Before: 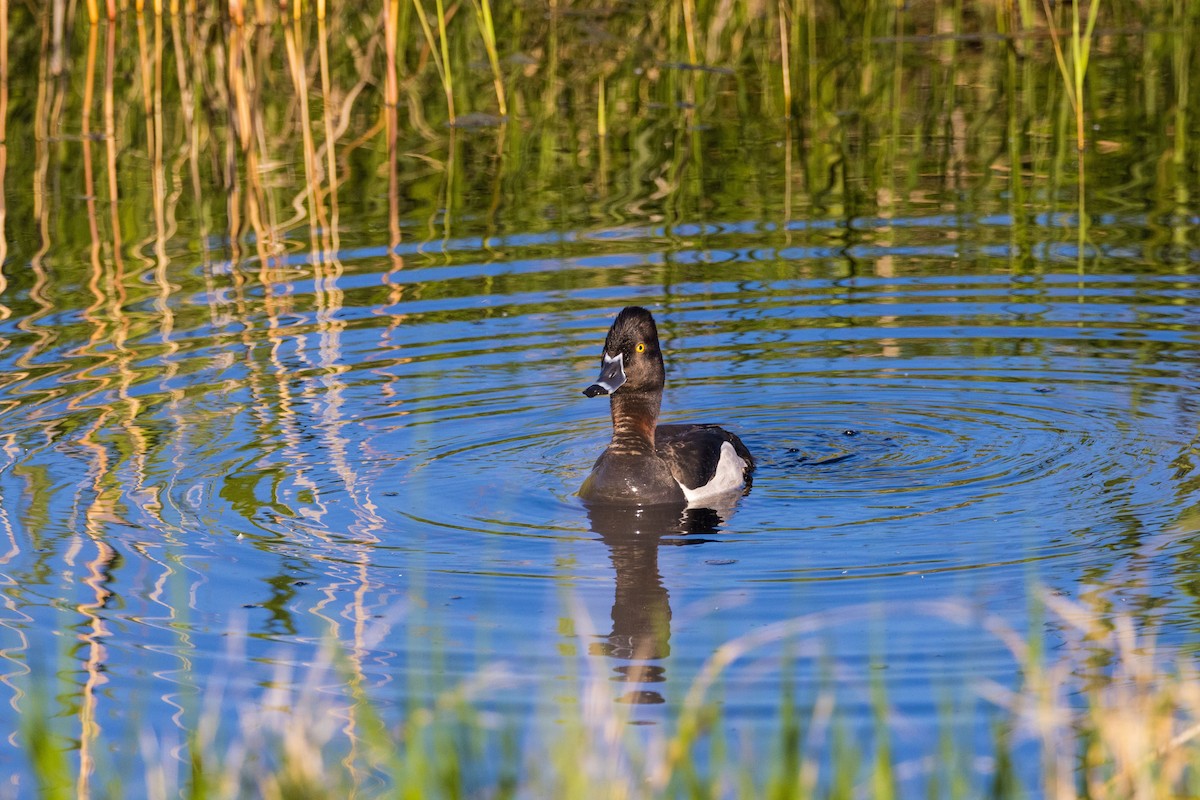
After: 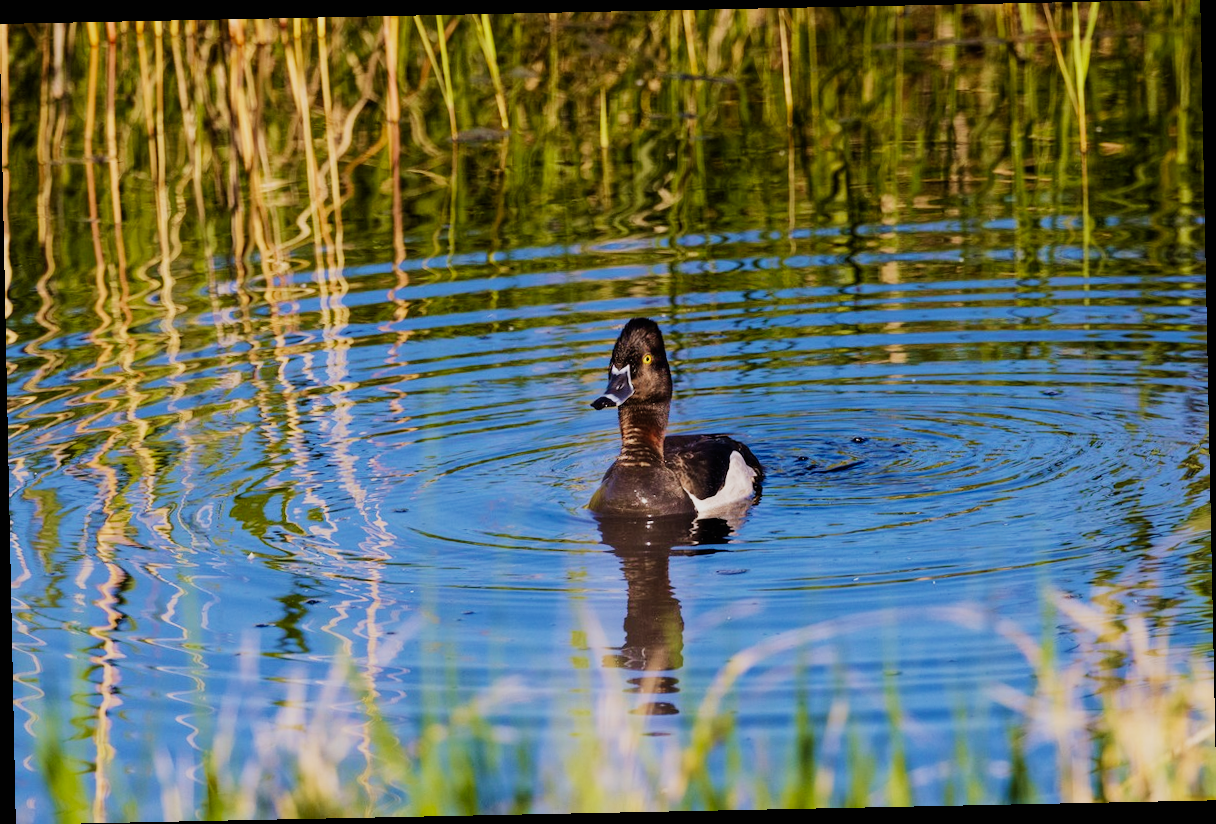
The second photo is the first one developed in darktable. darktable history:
sigmoid: contrast 1.7, skew -0.2, preserve hue 0%, red attenuation 0.1, red rotation 0.035, green attenuation 0.1, green rotation -0.017, blue attenuation 0.15, blue rotation -0.052, base primaries Rec2020
rotate and perspective: rotation -1.17°, automatic cropping off
velvia: on, module defaults
